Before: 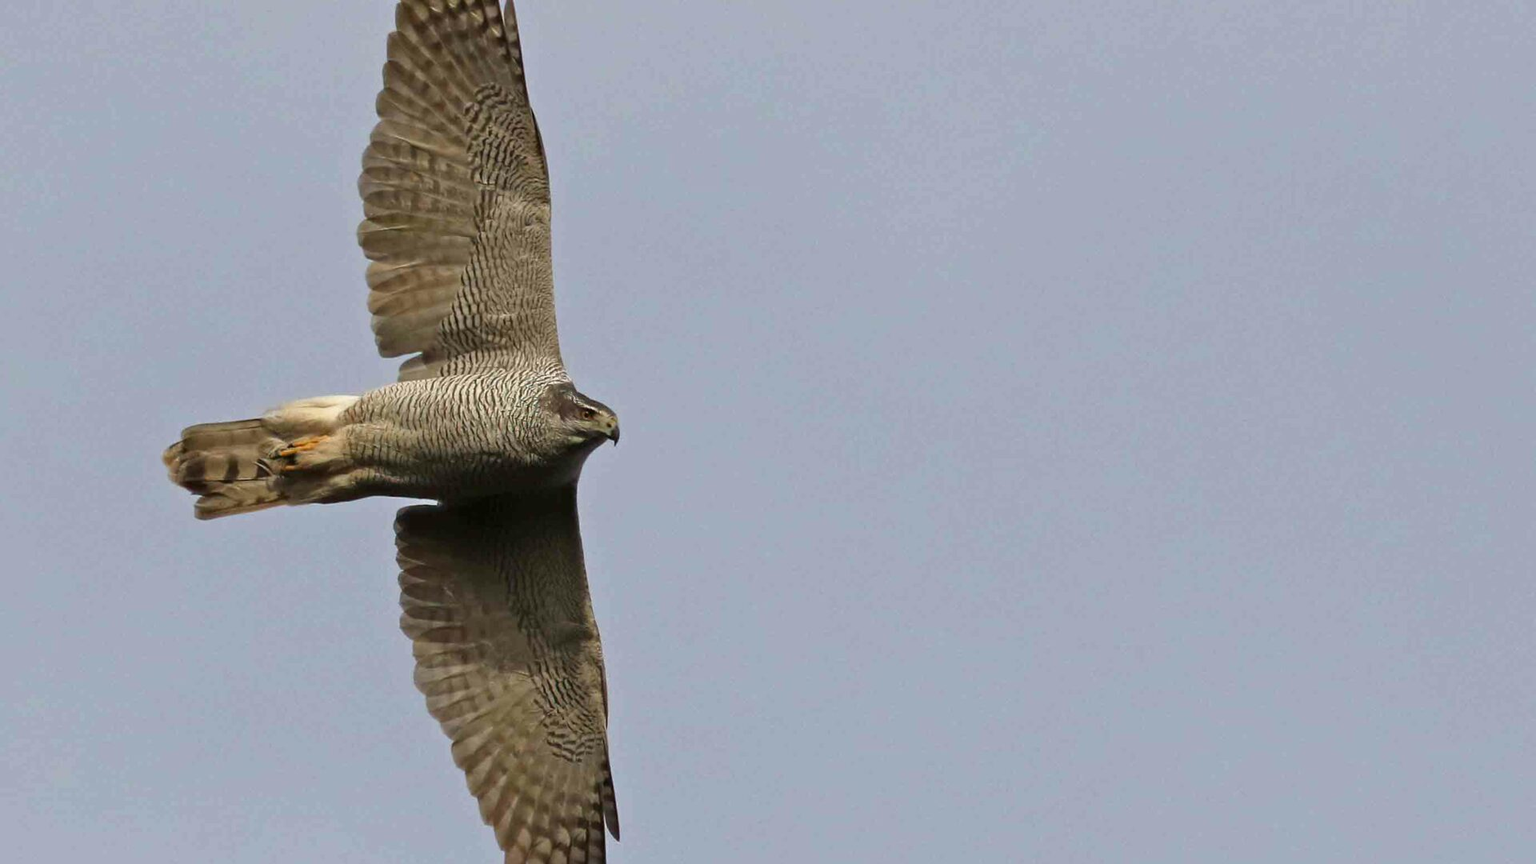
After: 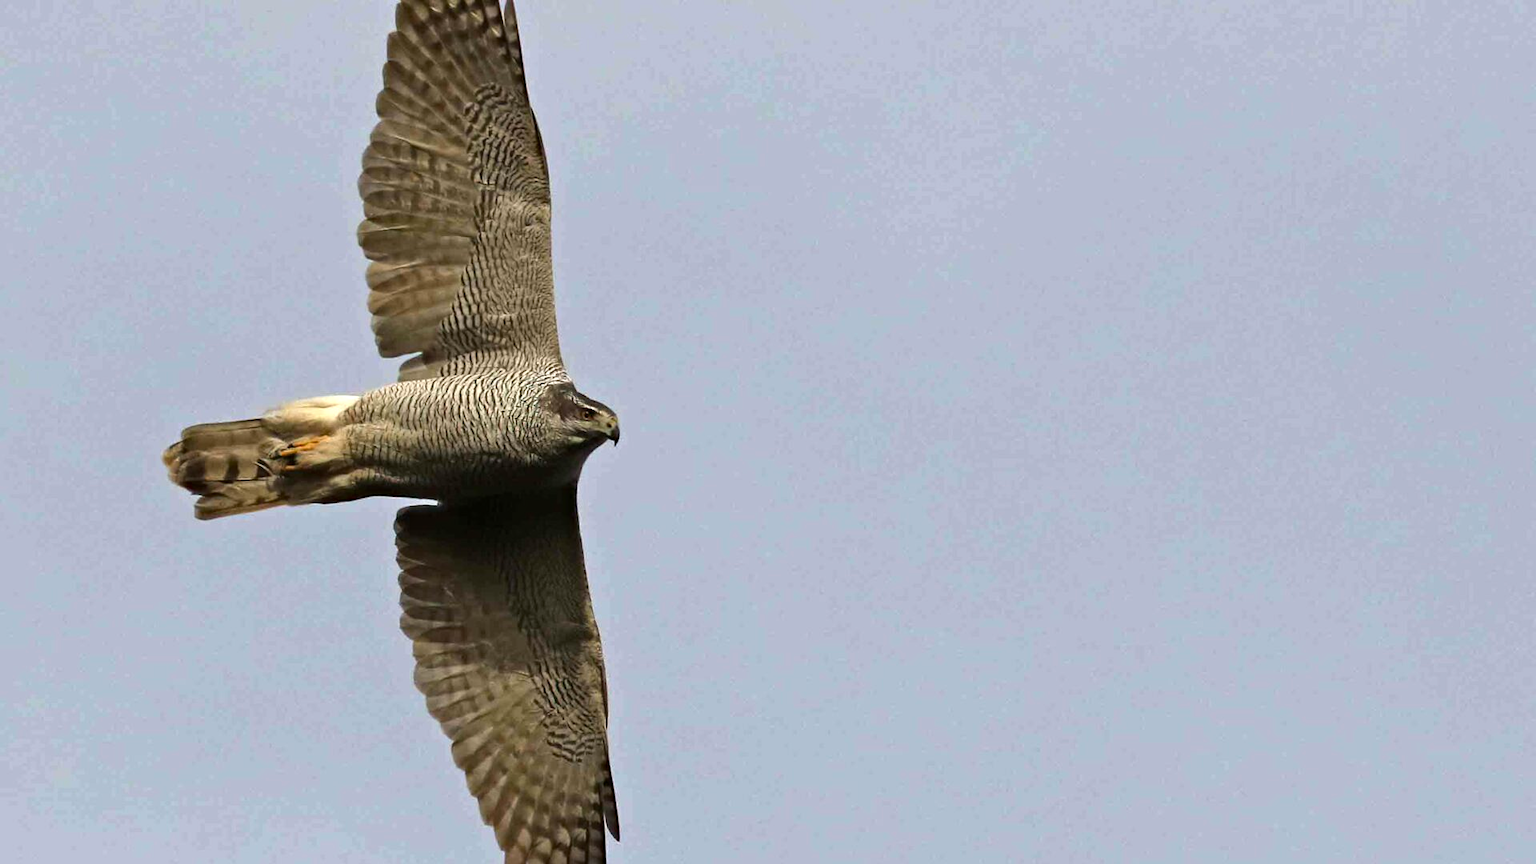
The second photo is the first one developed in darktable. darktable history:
haze removal: compatibility mode true, adaptive false
tone equalizer: -8 EV -0.417 EV, -7 EV -0.389 EV, -6 EV -0.333 EV, -5 EV -0.222 EV, -3 EV 0.222 EV, -2 EV 0.333 EV, -1 EV 0.389 EV, +0 EV 0.417 EV, edges refinement/feathering 500, mask exposure compensation -1.57 EV, preserve details no
